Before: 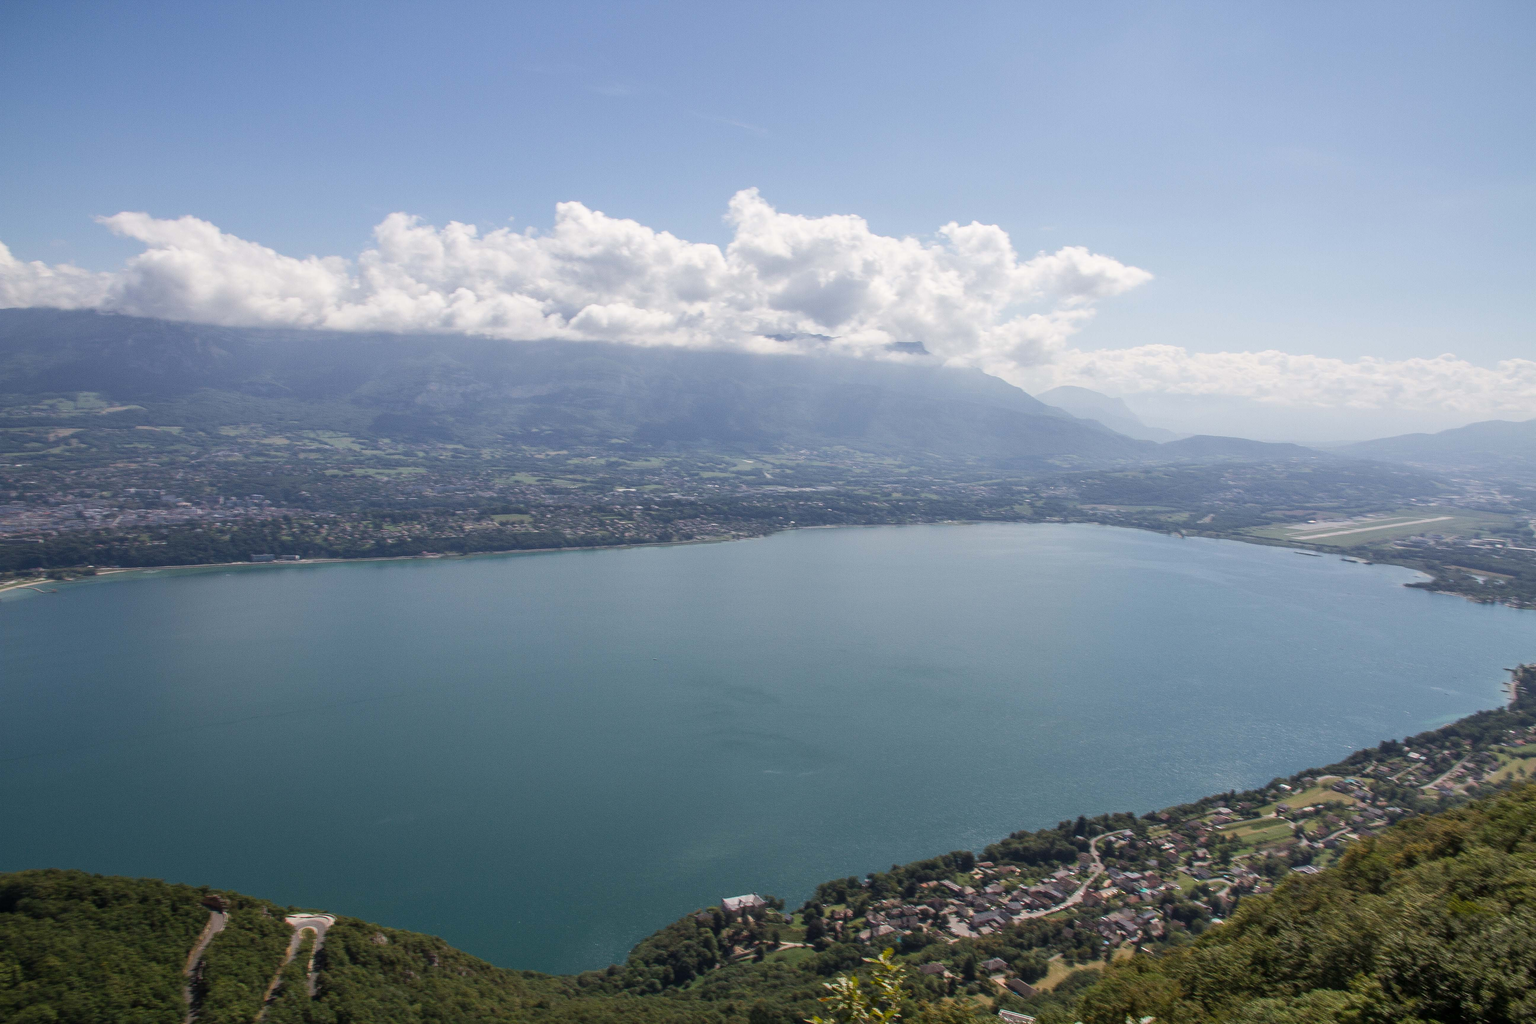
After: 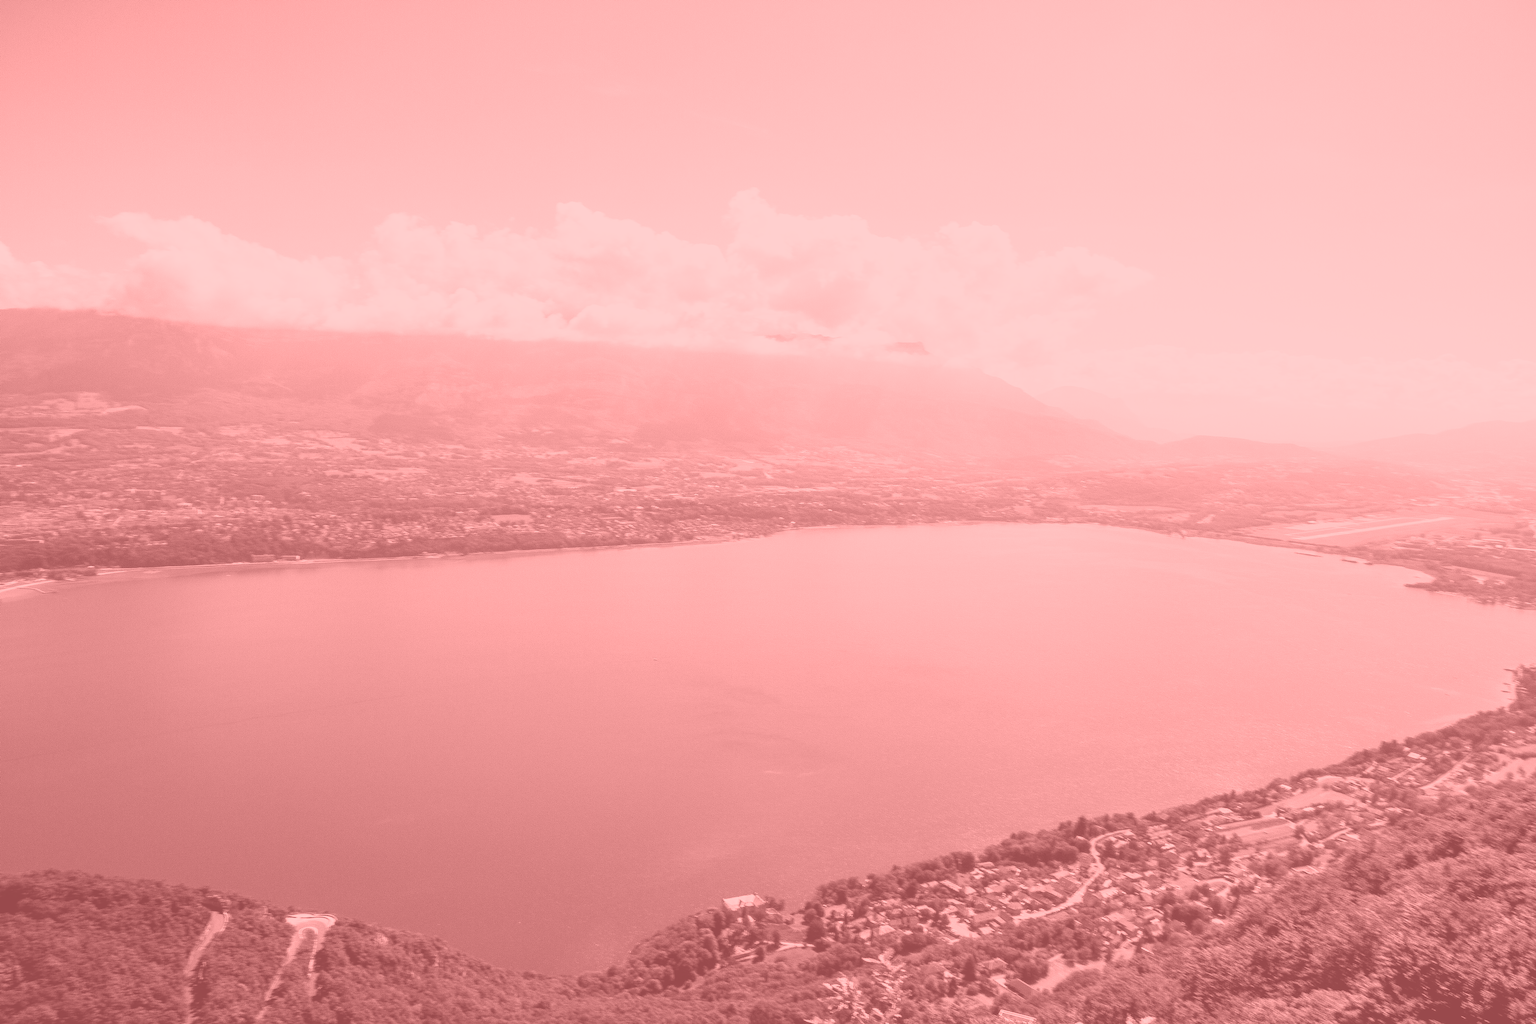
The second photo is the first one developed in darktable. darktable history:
base curve: curves: ch0 [(0, 0) (0.005, 0.002) (0.15, 0.3) (0.4, 0.7) (0.75, 0.95) (1, 1)], preserve colors none
velvia: on, module defaults
color balance rgb: shadows lift › luminance -28.76%, shadows lift › chroma 10%, shadows lift › hue 230°, power › chroma 0.5%, power › hue 215°, highlights gain › luminance 7.14%, highlights gain › chroma 1%, highlights gain › hue 50°, global offset › luminance -0.29%, global offset › hue 260°, perceptual saturation grading › global saturation 20%, perceptual saturation grading › highlights -13.92%, perceptual saturation grading › shadows 50%
colorize: saturation 51%, source mix 50.67%, lightness 50.67%
white balance: red 0.978, blue 0.999
